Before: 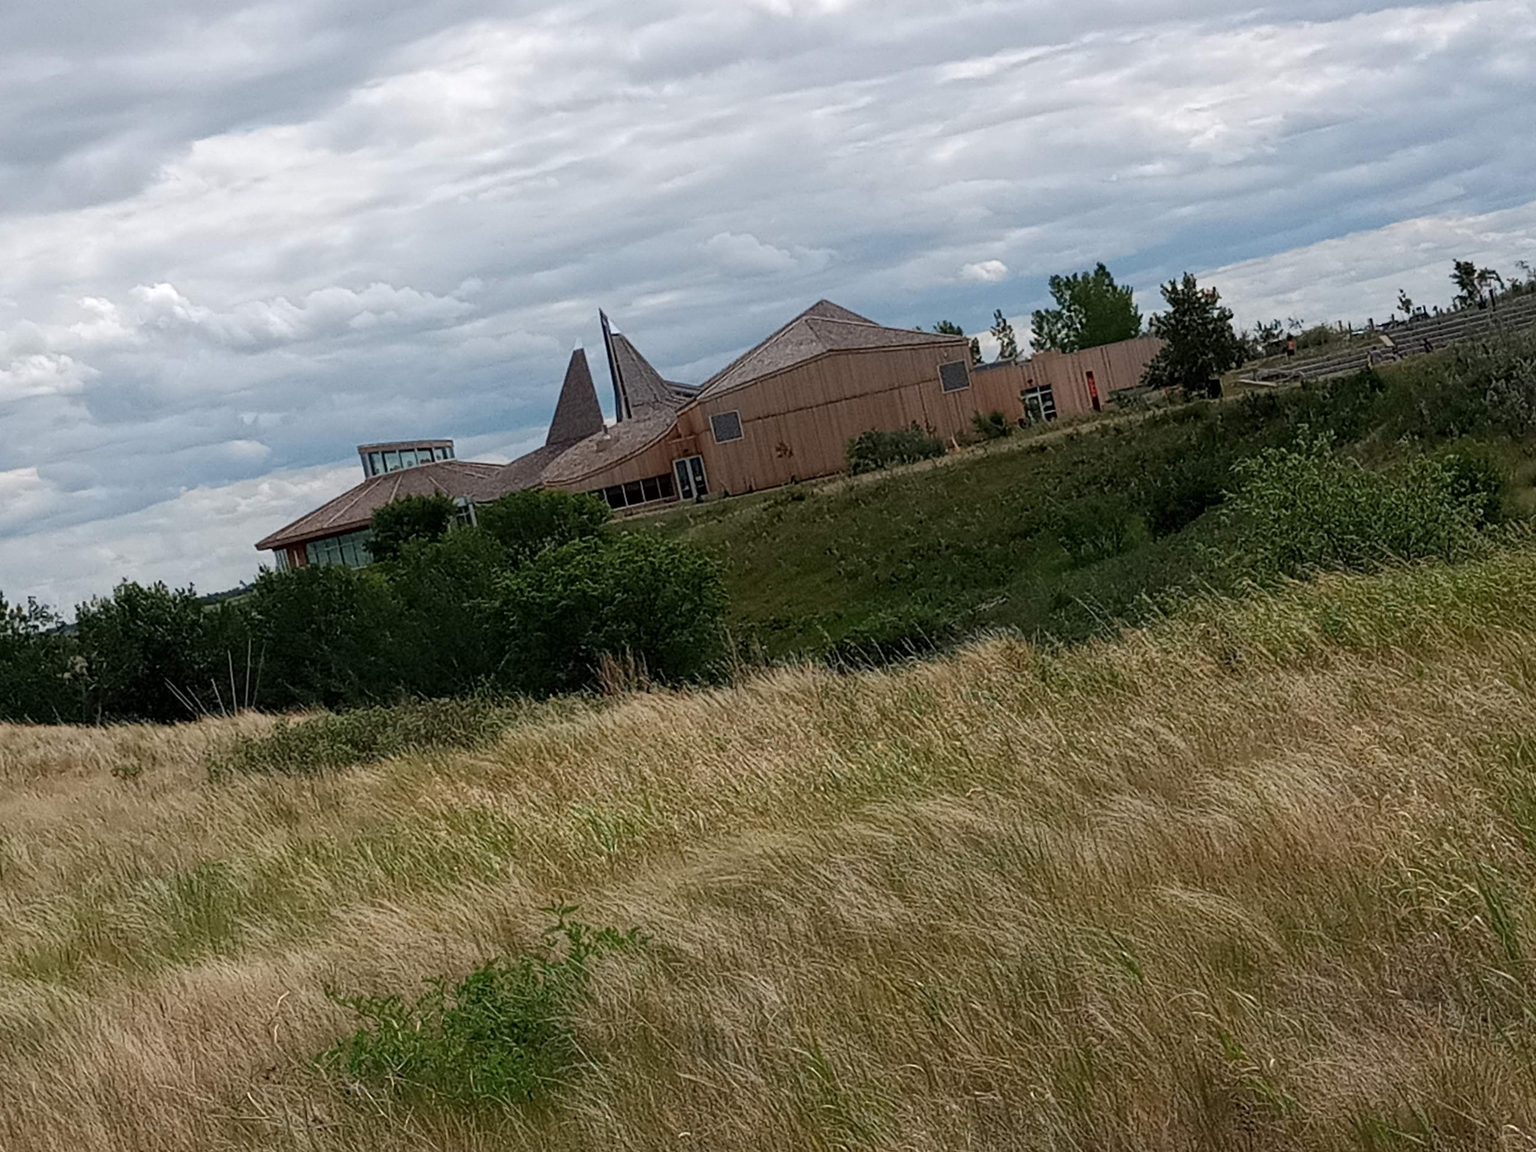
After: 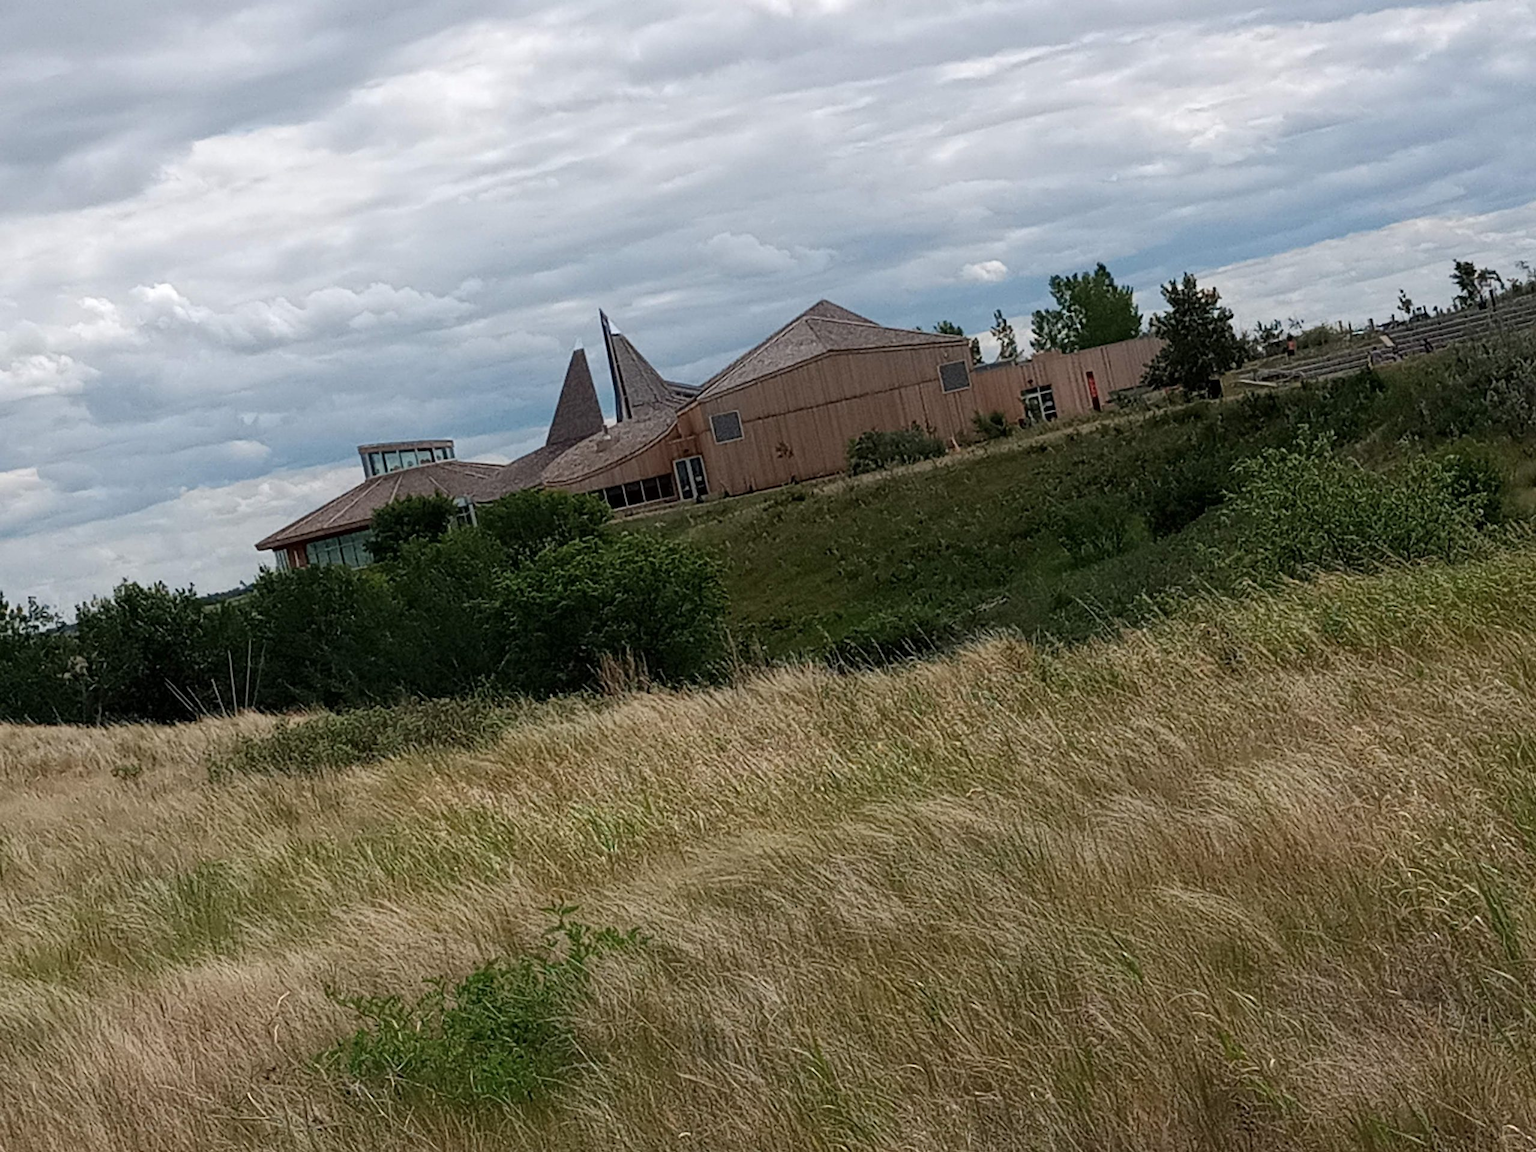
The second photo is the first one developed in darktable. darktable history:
color zones: curves: ch1 [(0, 0.469) (0.01, 0.469) (0.12, 0.446) (0.248, 0.469) (0.5, 0.5) (0.748, 0.5) (0.99, 0.469) (1, 0.469)]
